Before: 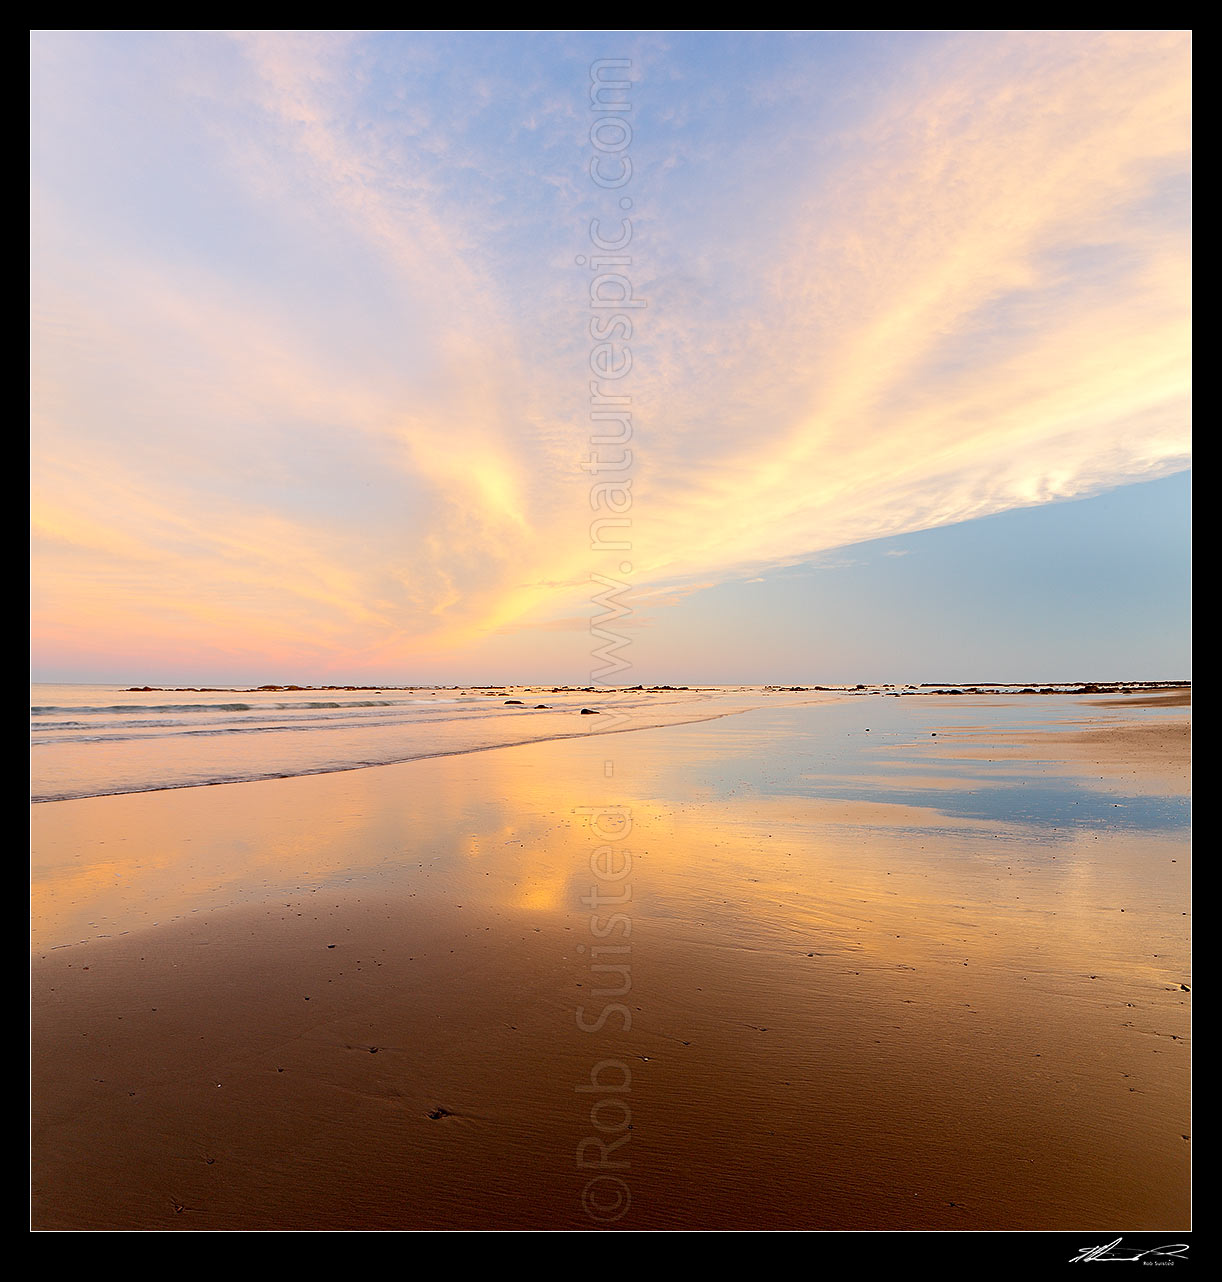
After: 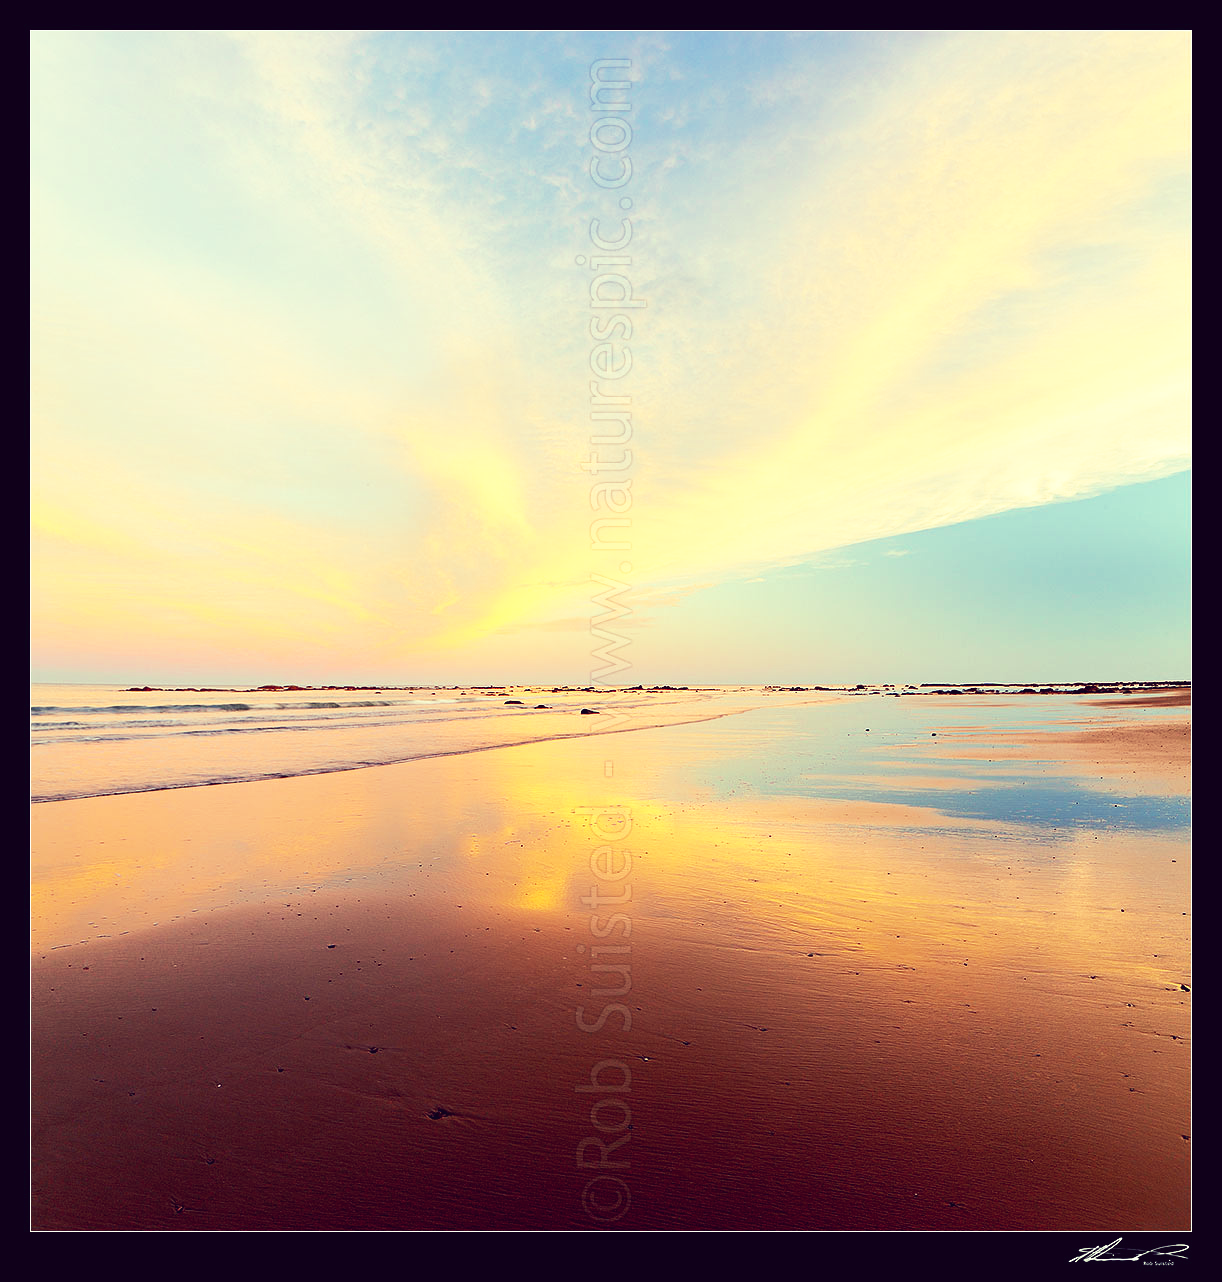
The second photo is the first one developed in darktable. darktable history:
tone curve: curves: ch0 [(0, 0) (0.003, 0.016) (0.011, 0.016) (0.025, 0.016) (0.044, 0.017) (0.069, 0.026) (0.1, 0.044) (0.136, 0.074) (0.177, 0.121) (0.224, 0.183) (0.277, 0.248) (0.335, 0.326) (0.399, 0.413) (0.468, 0.511) (0.543, 0.612) (0.623, 0.717) (0.709, 0.818) (0.801, 0.911) (0.898, 0.979) (1, 1)], preserve colors none
color look up table: target L [87.92, 81.58, 88.23, 80.4, 78.93, 77.72, 77.56, 73.15, 65.29, 60.22, 48.07, 26.99, 200.17, 89.59, 84.57, 67.21, 71.36, 64.16, 65.75, 49.16, 49.94, 51.44, 47.03, 40.53, 29.92, 32.05, 73.42, 78.89, 66.54, 55.61, 63.65, 52.14, 51.39, 49.83, 45.41, 47.5, 45.33, 40.75, 31.74, 28.82, 15.47, 2.789, 97.36, 77.56, 77.84, 65.49, 56.46, 35.19, 35.04], target a [-22.05, -55.2, -21.71, -66.07, -66.91, -72.21, -53.69, -29.33, -54.24, -42.67, -18.24, -18.39, 0, -15.59, 5.7, 22.23, 8.124, 37.01, 5.775, 61.78, 64.97, 34.02, 60.21, 47.06, 6.182, 42.94, 28.5, 18.08, 20.74, 64.15, -1.42, 71.32, 8.996, -0.745, 37.14, 61.82, 60.13, 57.12, 16.59, 47.04, 29.68, 22.81, -27.19, -37.76, -56.5, -31.04, -14.03, -1.407, -15.94], target b [32.1, -2.309, 79.06, 41.28, 35.24, 65.17, 35.45, 60.95, 49.15, 20.77, 37.58, 14.14, 0, 63.82, 17.84, 49.44, 35.34, 1.525, 55.75, 41.39, 8.157, 3.516, 36.75, 36.15, 1.918, 2.866, -9.704, -0.989, -19.56, -32.78, -1.699, -43.5, -31.56, -48.5, -42.66, 3.428, -17.26, -45.48, -50.18, -81.02, -36.43, -20.54, 22.59, -8.719, 10.24, -10.07, -37.84, -26.42, -9.661], num patches 49
